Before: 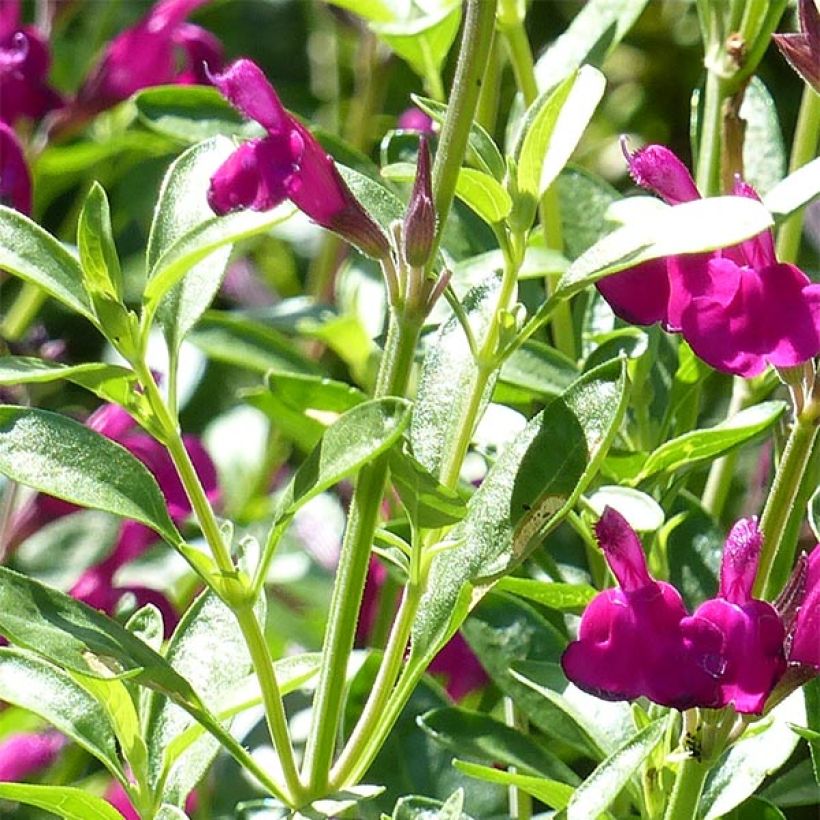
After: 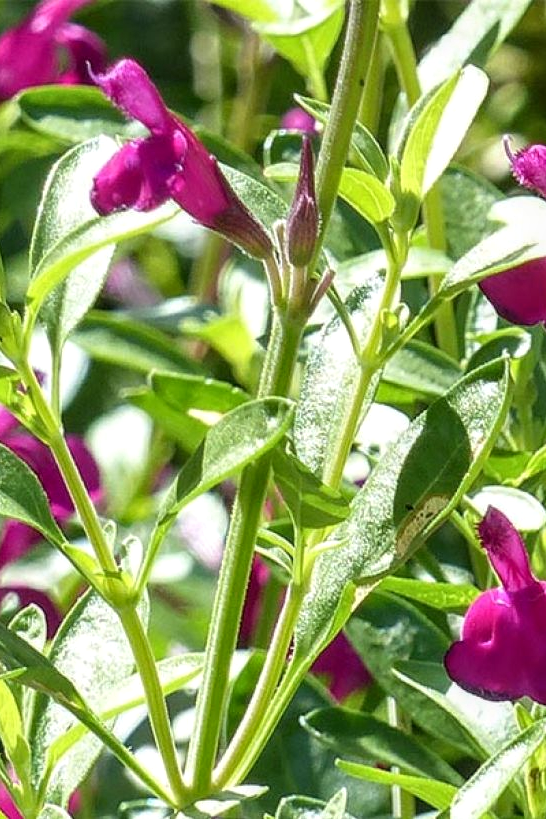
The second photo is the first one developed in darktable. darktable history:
crop and rotate: left 14.329%, right 19.018%
local contrast: on, module defaults
